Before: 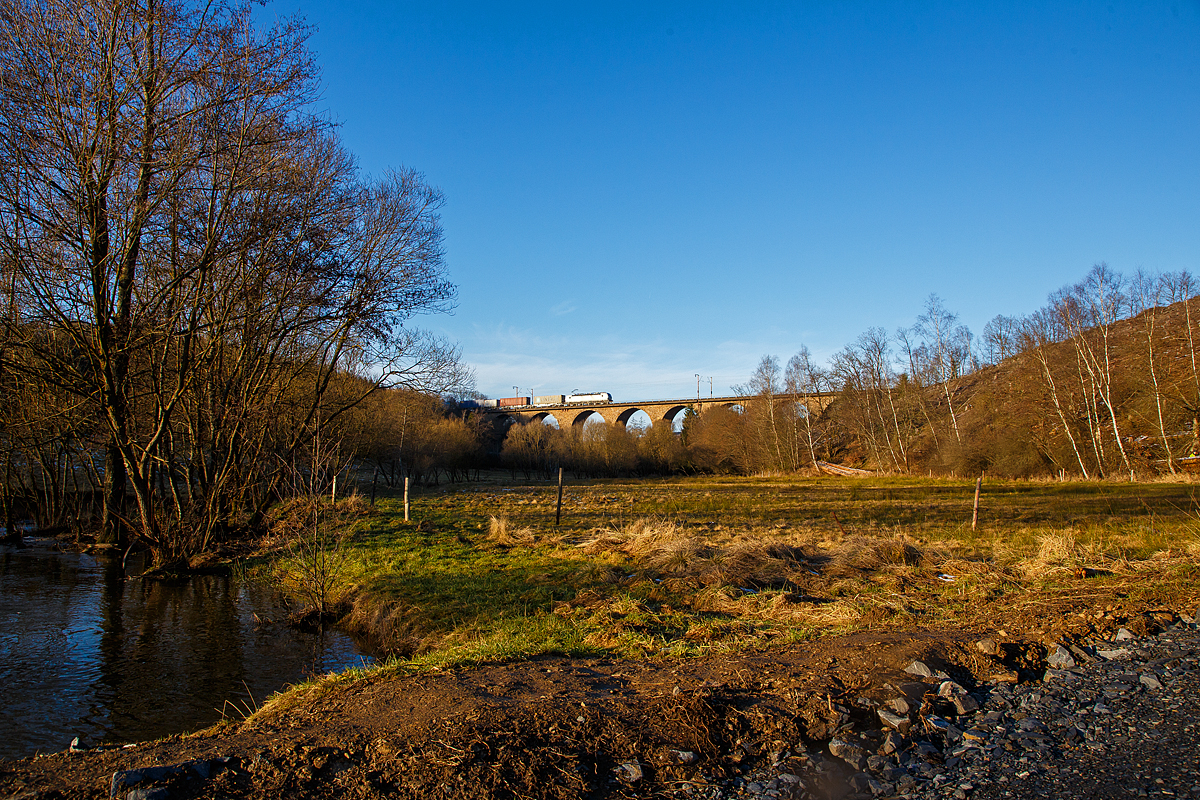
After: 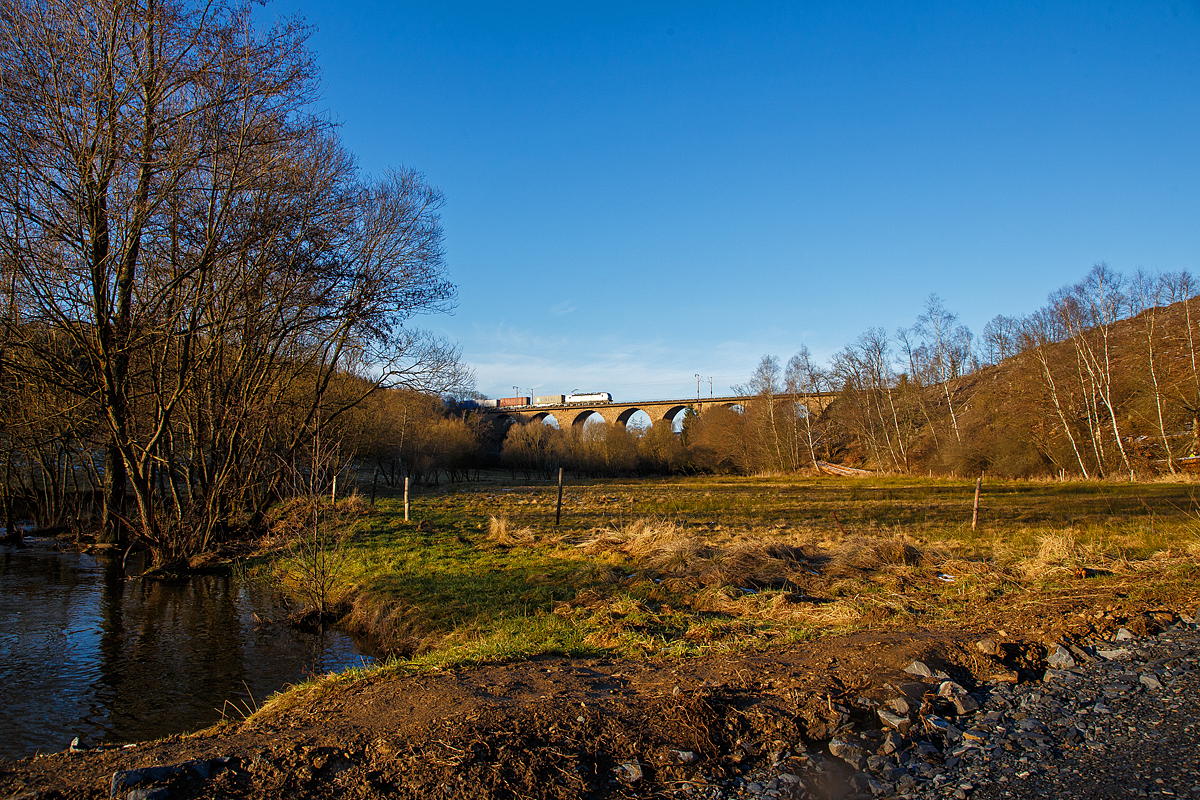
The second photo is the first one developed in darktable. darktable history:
shadows and highlights: shadows 25.86, highlights -23.22
